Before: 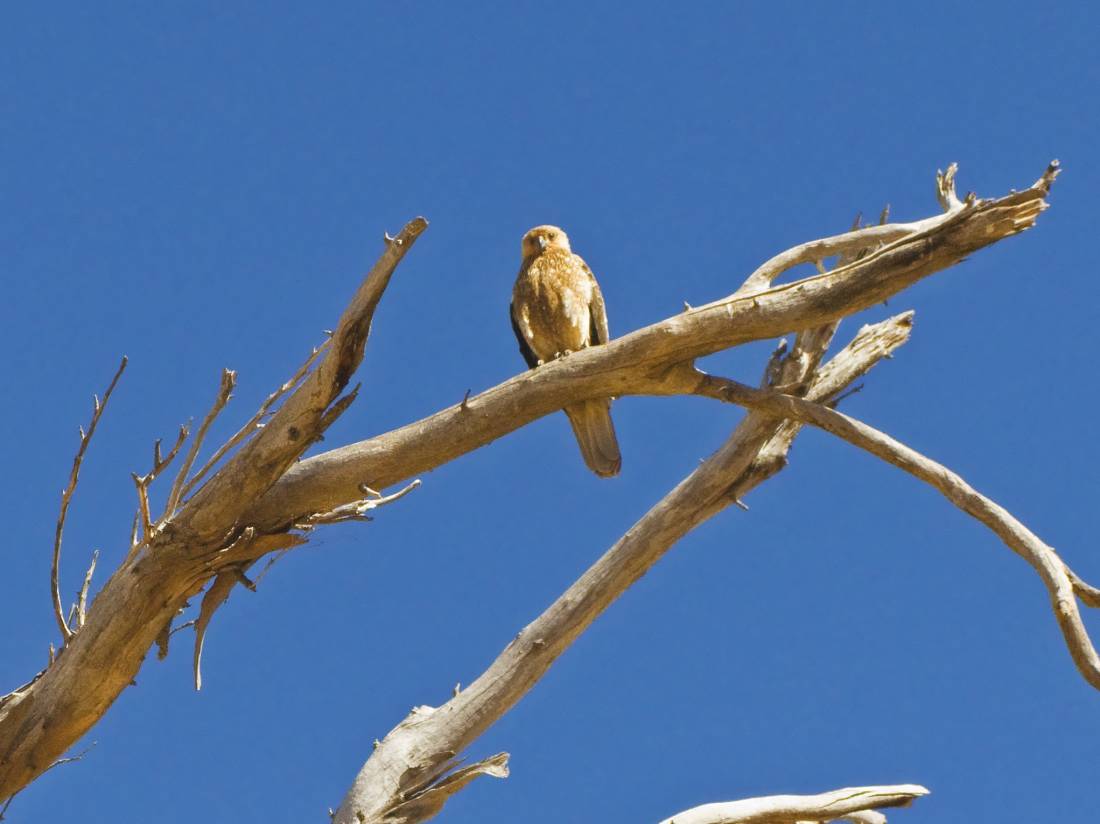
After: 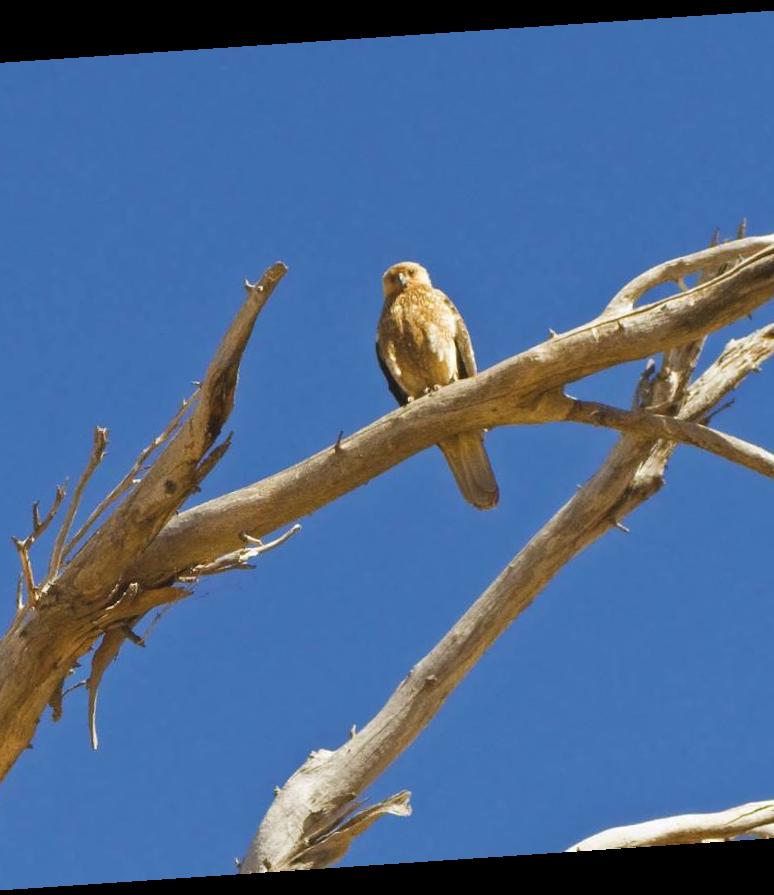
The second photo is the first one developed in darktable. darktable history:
white balance: emerald 1
rotate and perspective: rotation -4.2°, shear 0.006, automatic cropping off
crop and rotate: left 13.537%, right 19.796%
